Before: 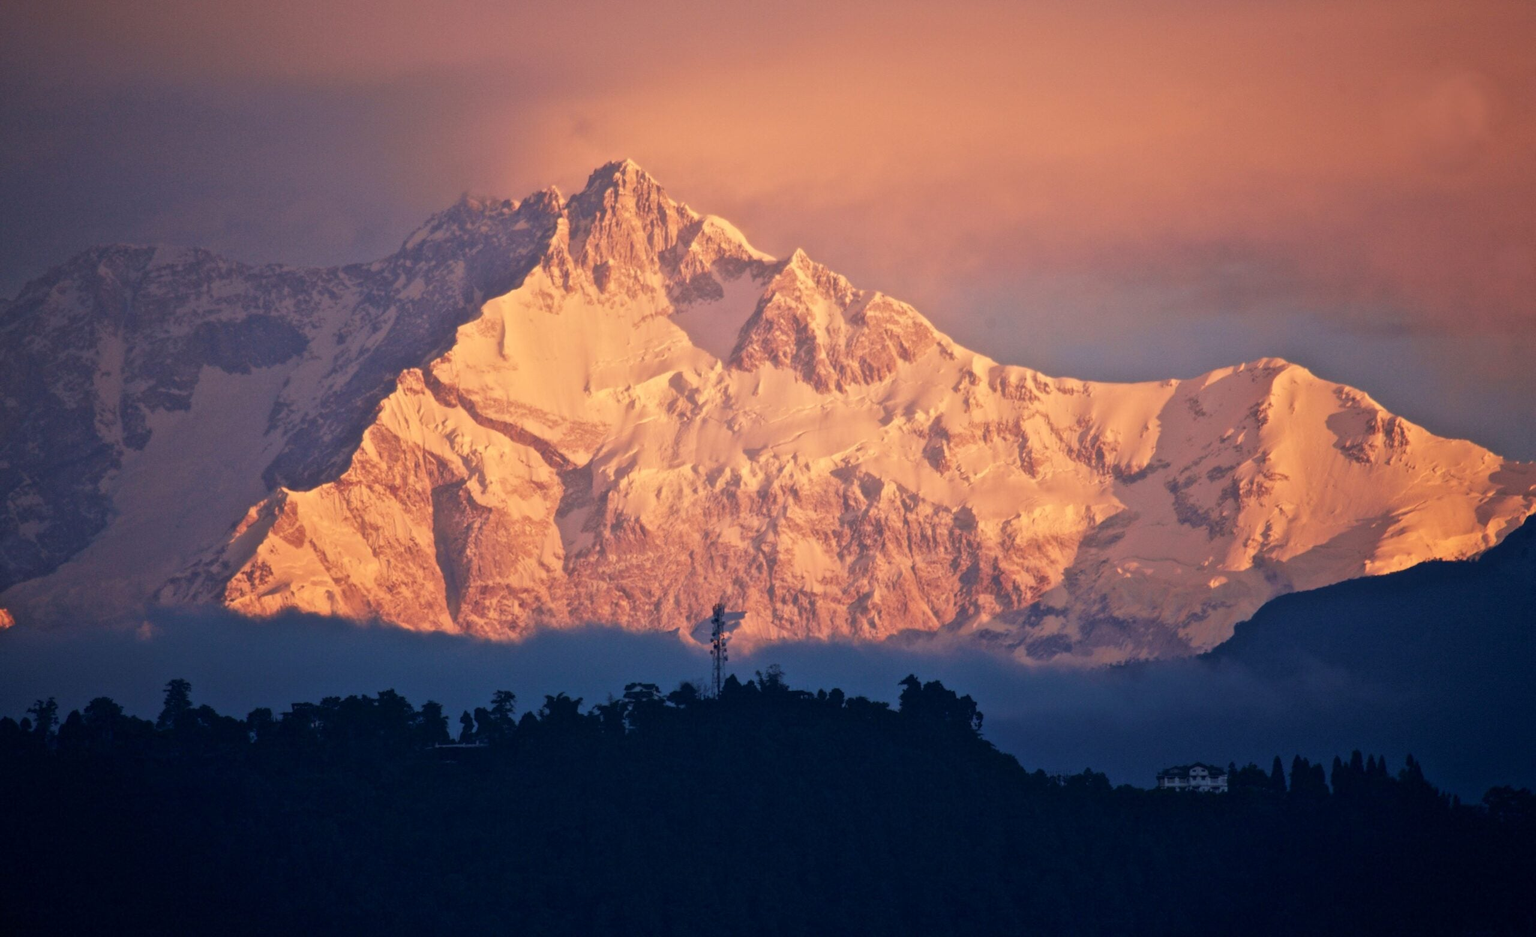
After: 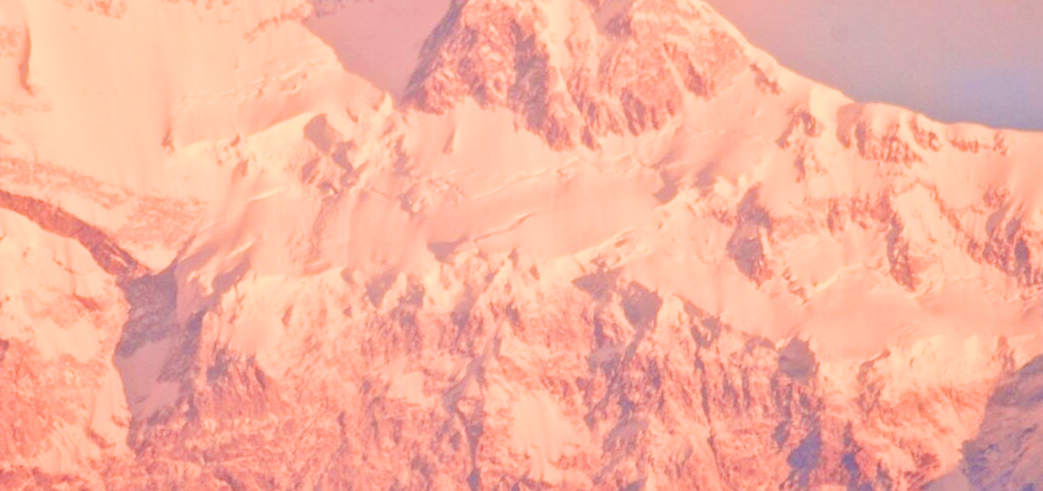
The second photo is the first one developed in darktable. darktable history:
crop: left 31.687%, top 32.437%, right 27.549%, bottom 36.08%
exposure: black level correction -0.002, exposure 1.111 EV, compensate highlight preservation false
color balance rgb: global offset › luminance 0.488%, linear chroma grading › global chroma 18.645%, perceptual saturation grading › global saturation 20%, perceptual saturation grading › highlights -25.735%, perceptual saturation grading › shadows 25.549%, perceptual brilliance grading › highlights 7.621%, perceptual brilliance grading › mid-tones 3.133%, perceptual brilliance grading › shadows 1.517%, global vibrance 20%
filmic rgb: black relative exposure -7.65 EV, white relative exposure 4.56 EV, hardness 3.61
